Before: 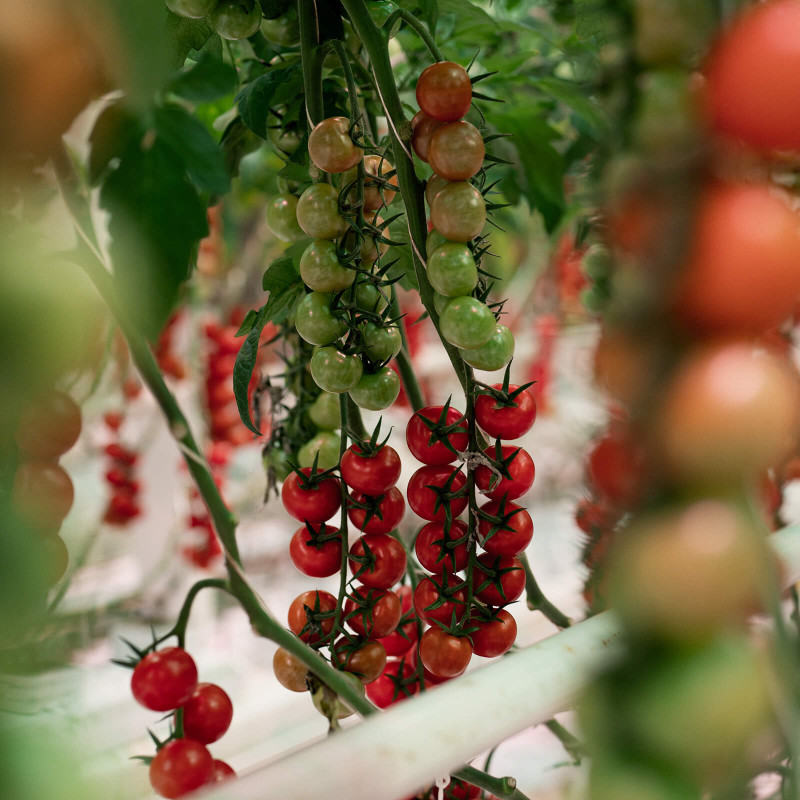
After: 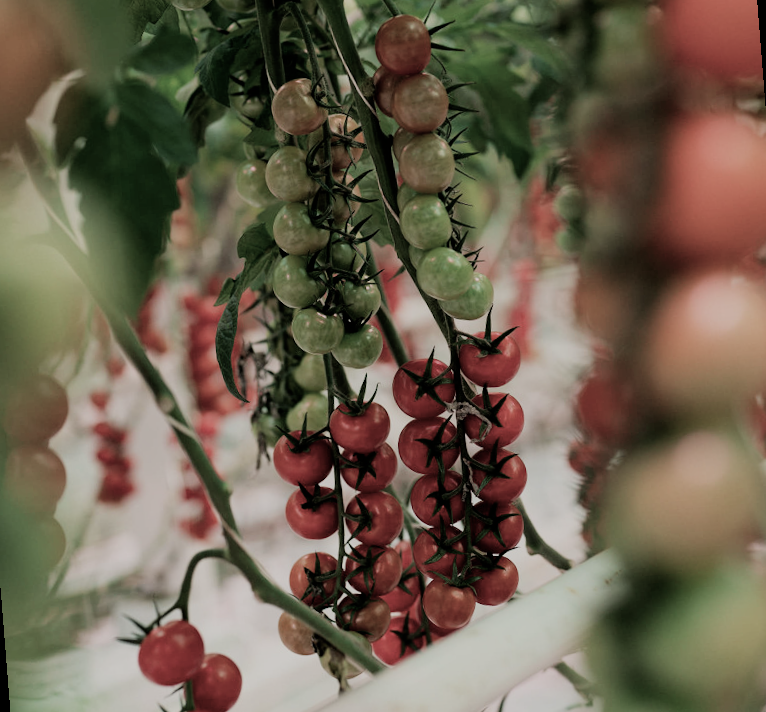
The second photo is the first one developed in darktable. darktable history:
exposure: compensate exposure bias true, compensate highlight preservation false
color balance rgb: linear chroma grading › global chroma -16.06%, perceptual saturation grading › global saturation -32.85%, global vibrance -23.56%
velvia: on, module defaults
rotate and perspective: rotation -4.57°, crop left 0.054, crop right 0.944, crop top 0.087, crop bottom 0.914
color calibration: x 0.342, y 0.356, temperature 5122 K
filmic rgb: black relative exposure -7.32 EV, white relative exposure 5.09 EV, hardness 3.2
